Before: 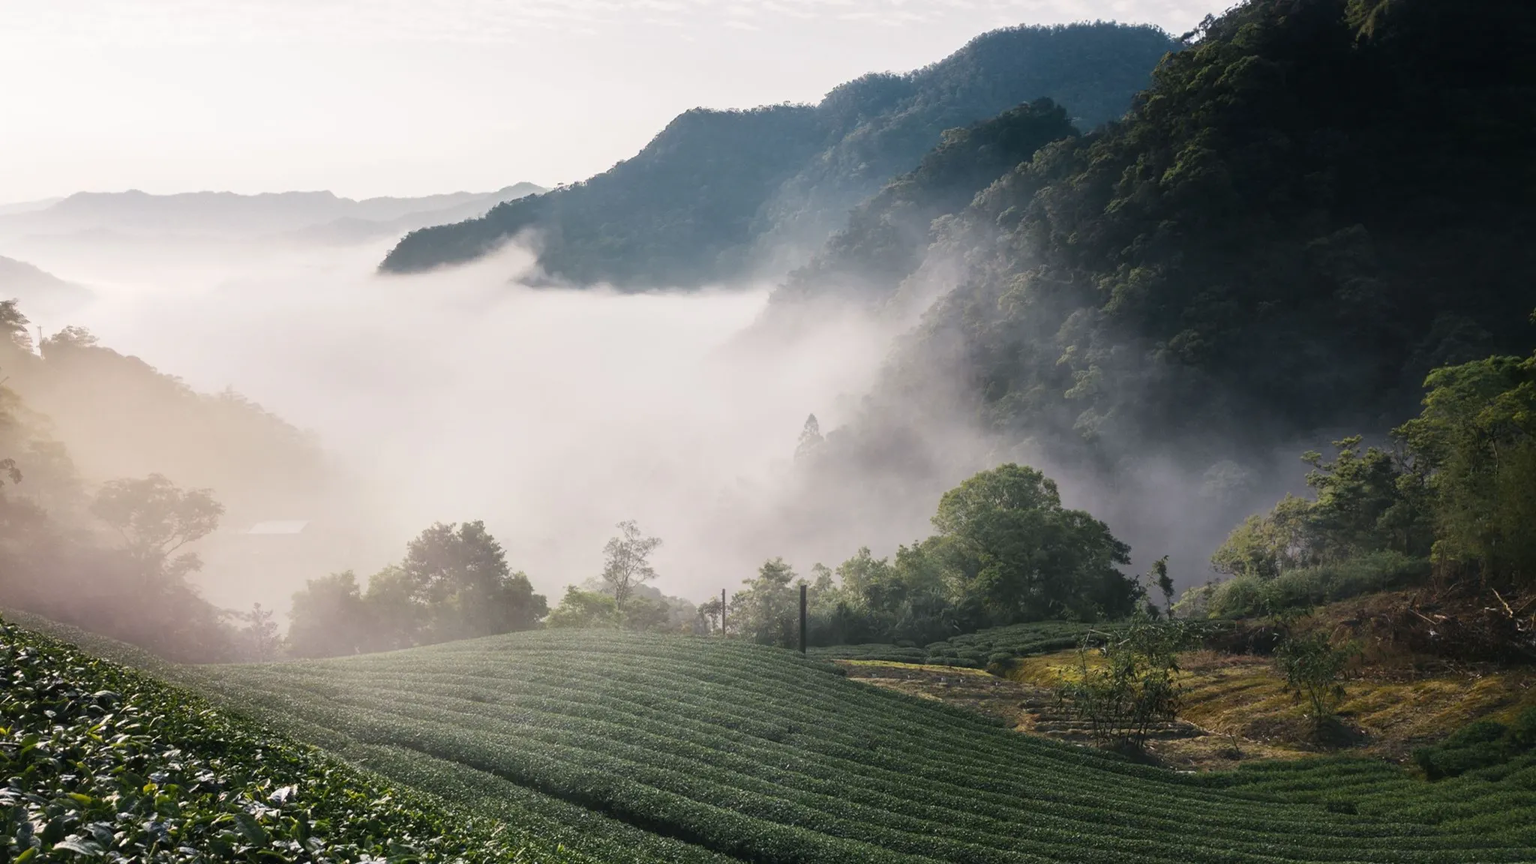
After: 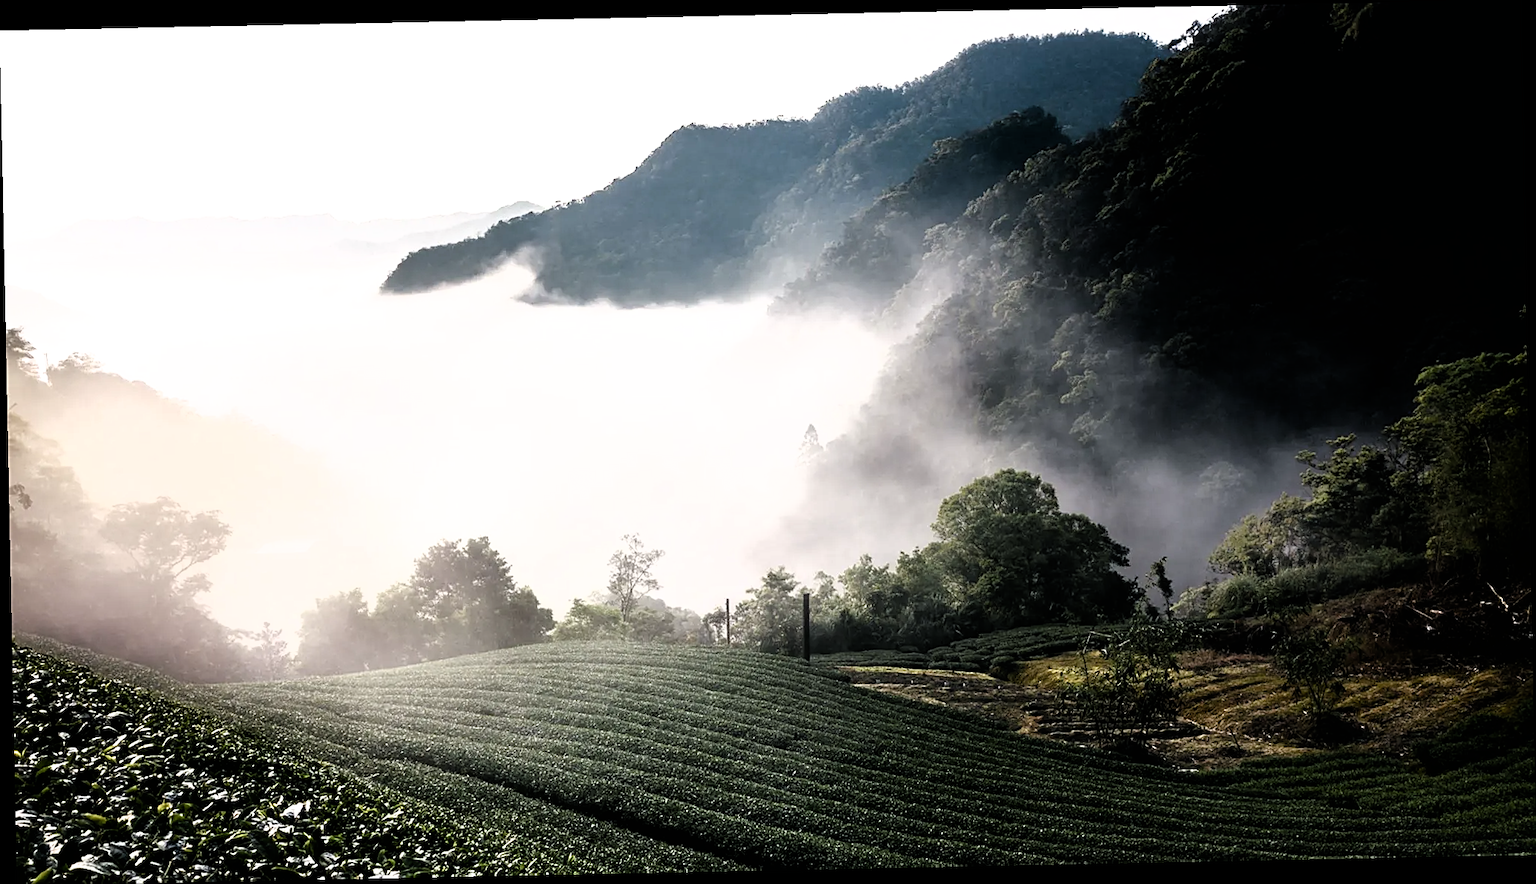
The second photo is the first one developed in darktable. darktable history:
rotate and perspective: rotation -1.17°, automatic cropping off
filmic rgb: black relative exposure -8.2 EV, white relative exposure 2.2 EV, threshold 3 EV, hardness 7.11, latitude 85.74%, contrast 1.696, highlights saturation mix -4%, shadows ↔ highlights balance -2.69%, color science v5 (2021), contrast in shadows safe, contrast in highlights safe, enable highlight reconstruction true
sharpen: on, module defaults
color balance rgb: perceptual saturation grading › global saturation 20%, perceptual saturation grading › highlights -50%, perceptual saturation grading › shadows 30%
